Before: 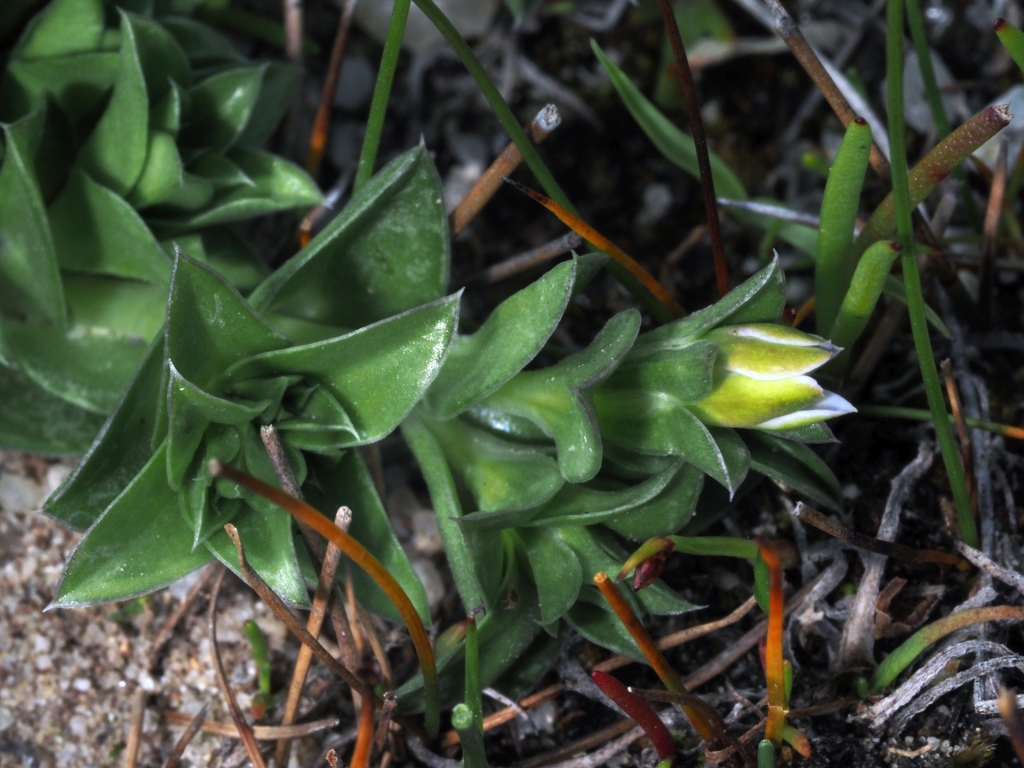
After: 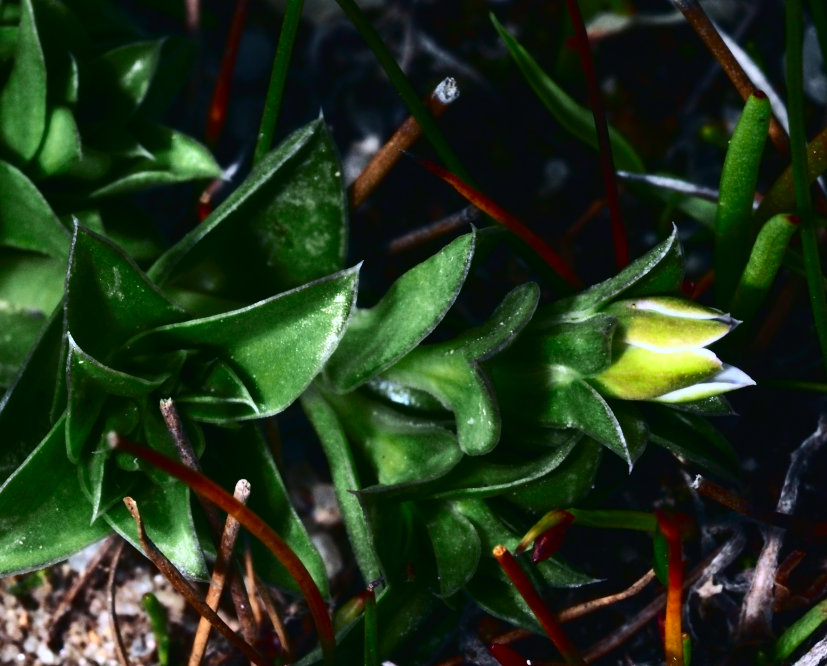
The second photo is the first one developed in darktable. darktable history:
crop: left 9.919%, top 3.64%, right 9.261%, bottom 9.534%
tone curve: curves: ch0 [(0, 0.023) (0.087, 0.065) (0.184, 0.168) (0.45, 0.54) (0.57, 0.683) (0.722, 0.825) (0.877, 0.948) (1, 1)]; ch1 [(0, 0) (0.388, 0.369) (0.44, 0.44) (0.489, 0.481) (0.534, 0.551) (0.657, 0.659) (1, 1)]; ch2 [(0, 0) (0.353, 0.317) (0.408, 0.427) (0.472, 0.46) (0.5, 0.496) (0.537, 0.539) (0.576, 0.592) (0.625, 0.631) (1, 1)], color space Lab, independent channels, preserve colors none
levels: black 0.071%
contrast brightness saturation: contrast 0.189, brightness -0.221, saturation 0.118
